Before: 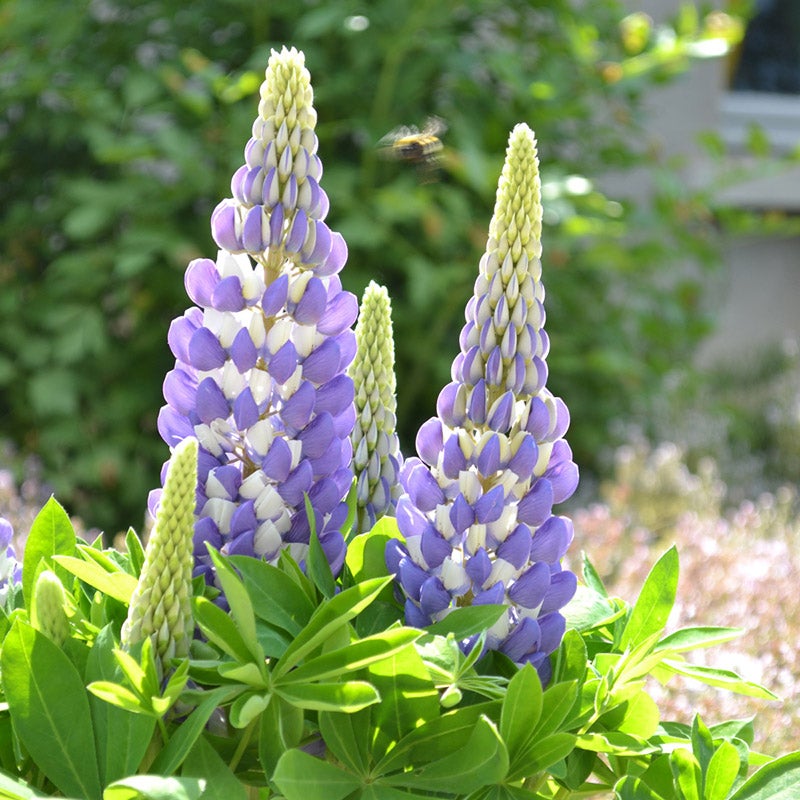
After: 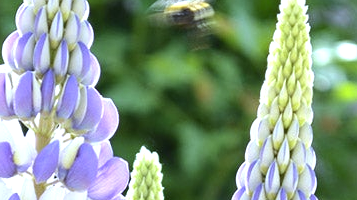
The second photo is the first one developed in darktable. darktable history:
crop: left 28.64%, top 16.832%, right 26.637%, bottom 58.055%
tone equalizer: -8 EV -0.417 EV, -7 EV -0.389 EV, -6 EV -0.333 EV, -5 EV -0.222 EV, -3 EV 0.222 EV, -2 EV 0.333 EV, -1 EV 0.389 EV, +0 EV 0.417 EV, edges refinement/feathering 500, mask exposure compensation -1.57 EV, preserve details no
white balance: red 0.926, green 1.003, blue 1.133
